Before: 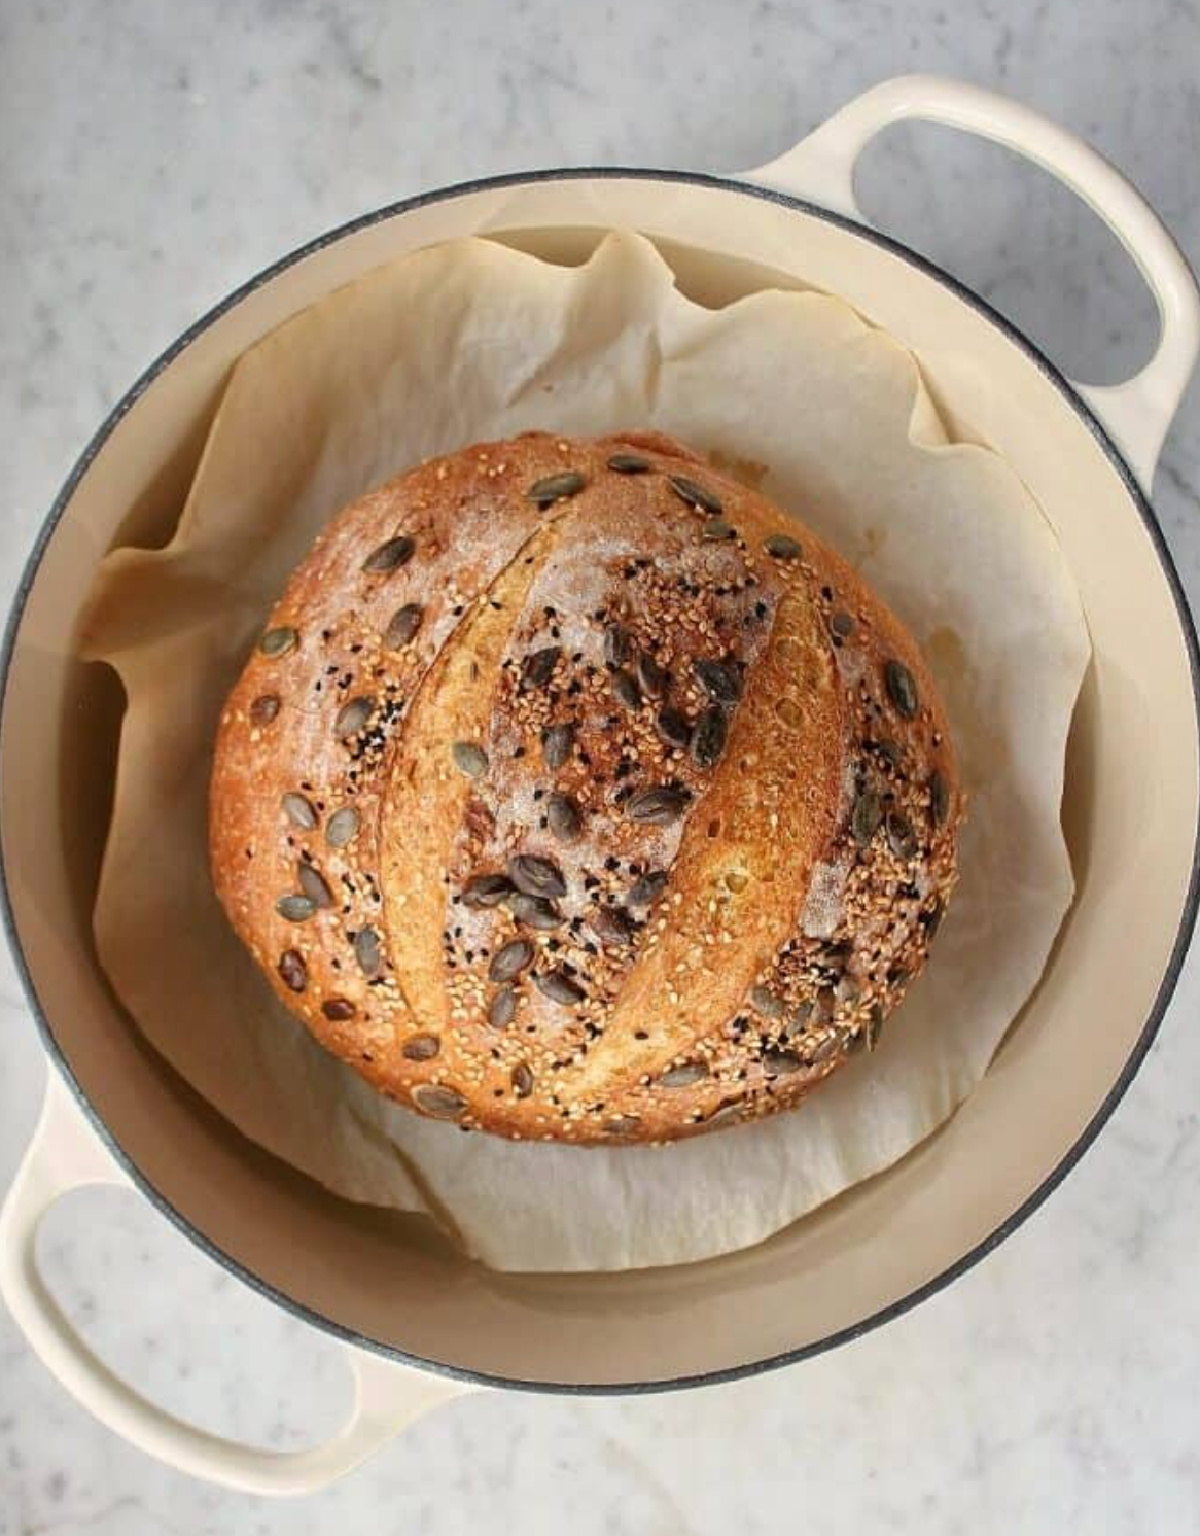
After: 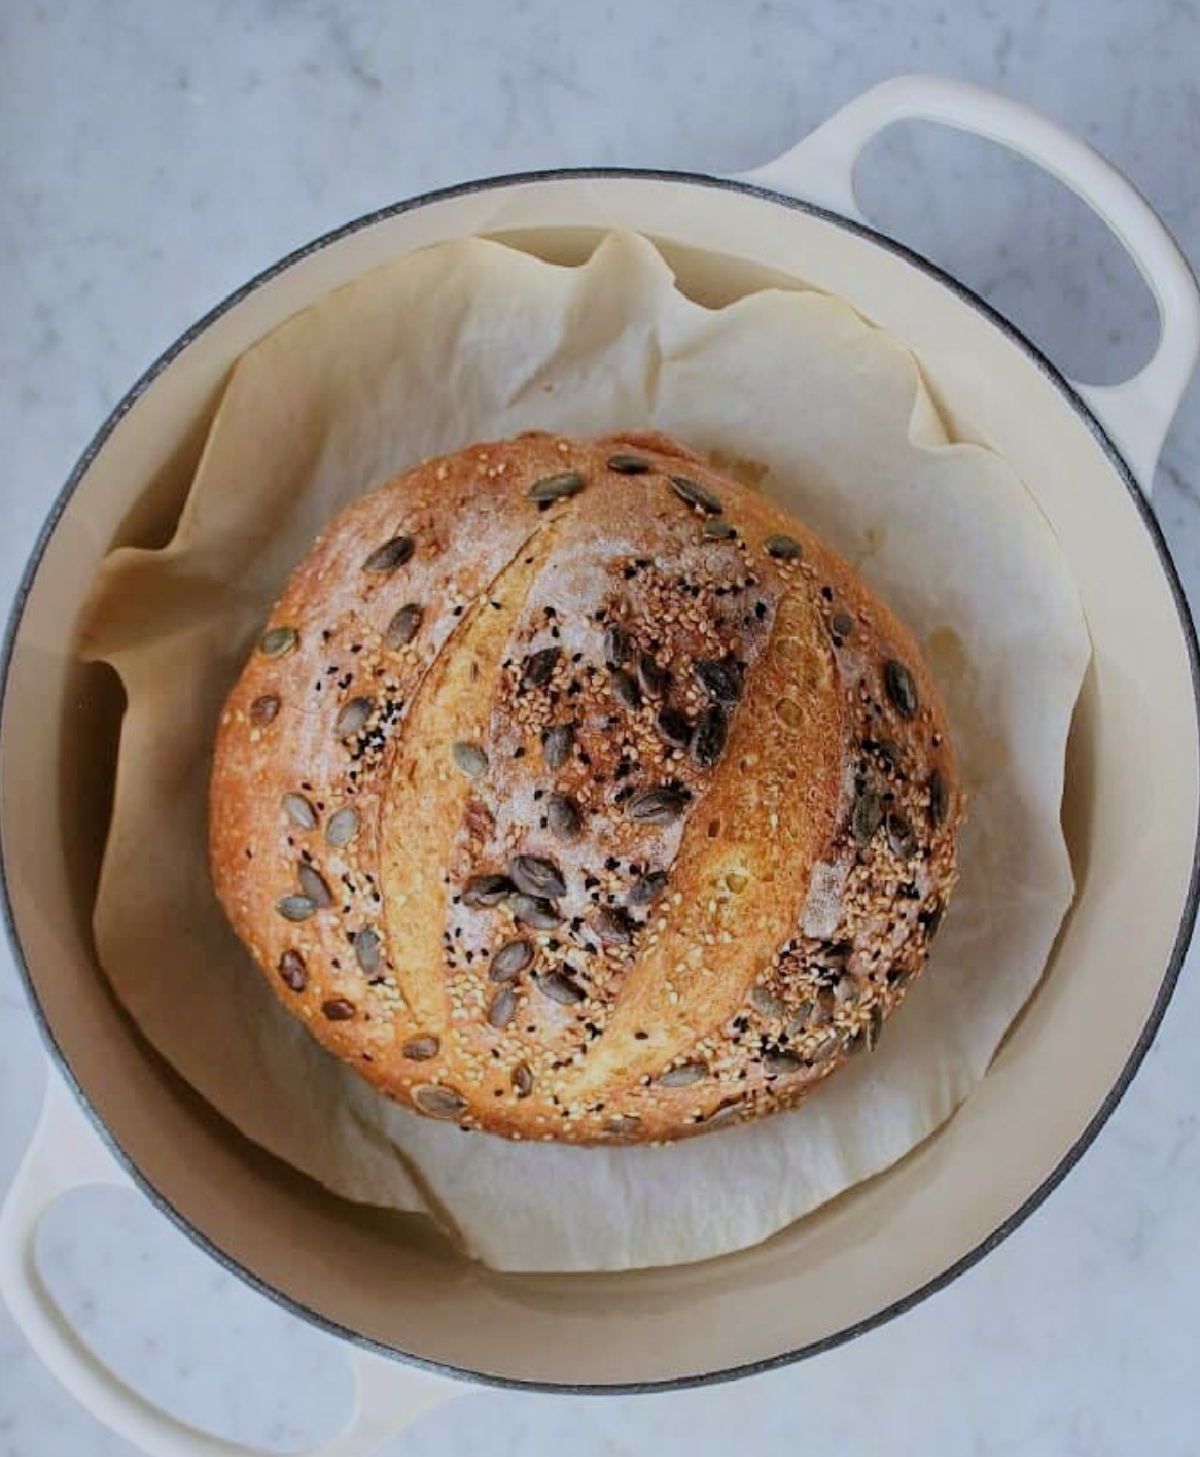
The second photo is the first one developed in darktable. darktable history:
white balance: red 0.931, blue 1.11
filmic rgb: black relative exposure -7.65 EV, white relative exposure 4.56 EV, hardness 3.61, color science v6 (2022)
crop and rotate: top 0%, bottom 5.097%
